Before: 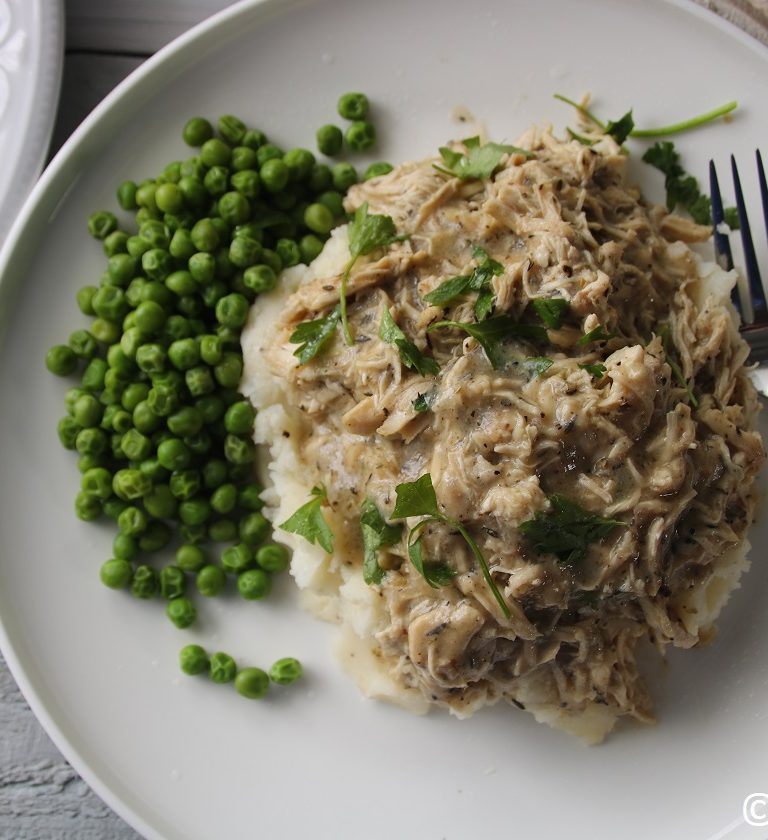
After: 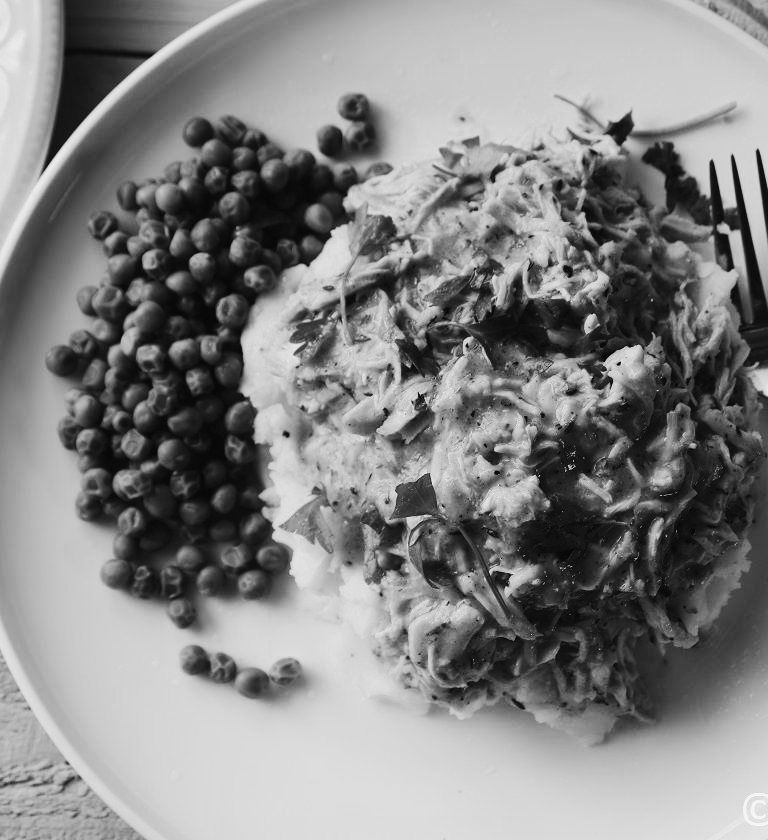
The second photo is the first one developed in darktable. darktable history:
color zones: curves: ch0 [(0, 0.5) (0.125, 0.4) (0.25, 0.5) (0.375, 0.4) (0.5, 0.4) (0.625, 0.35) (0.75, 0.35) (0.875, 0.5)]; ch1 [(0, 0.35) (0.125, 0.45) (0.25, 0.35) (0.375, 0.35) (0.5, 0.35) (0.625, 0.35) (0.75, 0.45) (0.875, 0.35)]; ch2 [(0, 0.6) (0.125, 0.5) (0.25, 0.5) (0.375, 0.6) (0.5, 0.6) (0.625, 0.5) (0.75, 0.5) (0.875, 0.5)]
monochrome: on, module defaults
rgb curve: curves: ch0 [(0, 0) (0.21, 0.15) (0.24, 0.21) (0.5, 0.75) (0.75, 0.96) (0.89, 0.99) (1, 1)]; ch1 [(0, 0.02) (0.21, 0.13) (0.25, 0.2) (0.5, 0.67) (0.75, 0.9) (0.89, 0.97) (1, 1)]; ch2 [(0, 0.02) (0.21, 0.13) (0.25, 0.2) (0.5, 0.67) (0.75, 0.9) (0.89, 0.97) (1, 1)], compensate middle gray true | blend: blend mode normal, opacity 50%; mask: uniform (no mask)
color balance rgb: shadows lift › luminance -10%, shadows lift › chroma 1%, shadows lift › hue 113°, power › luminance -15%, highlights gain › chroma 0.2%, highlights gain › hue 333°, global offset › luminance 0.5%, perceptual saturation grading › global saturation 20%, perceptual saturation grading › highlights -50%, perceptual saturation grading › shadows 25%, contrast -10%
